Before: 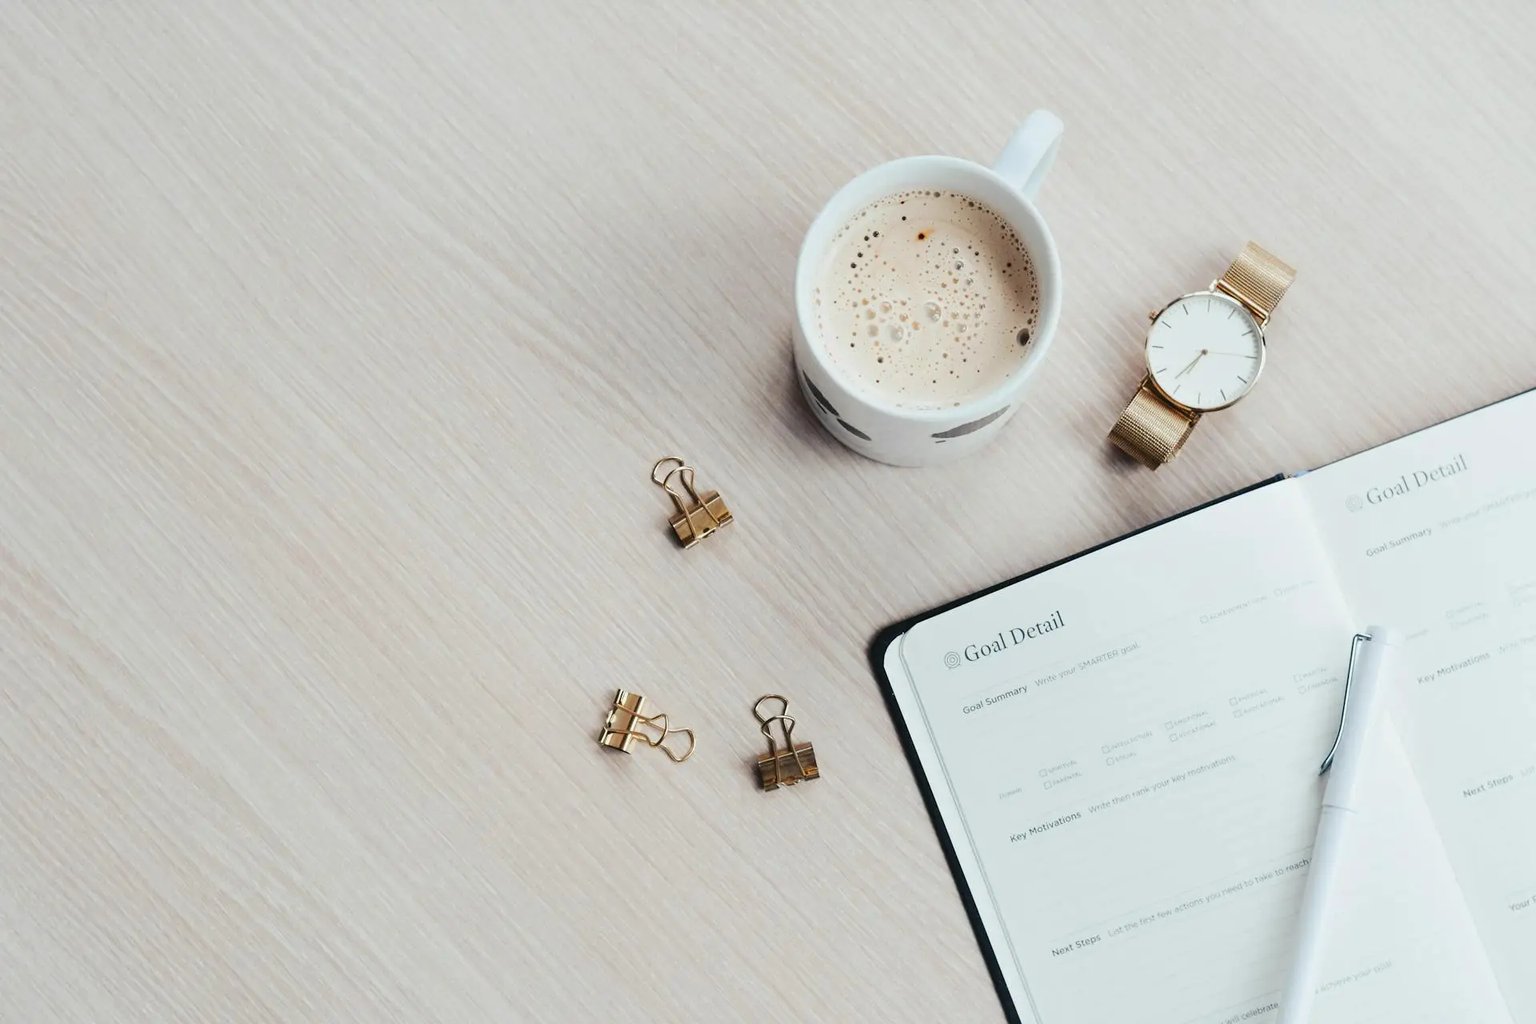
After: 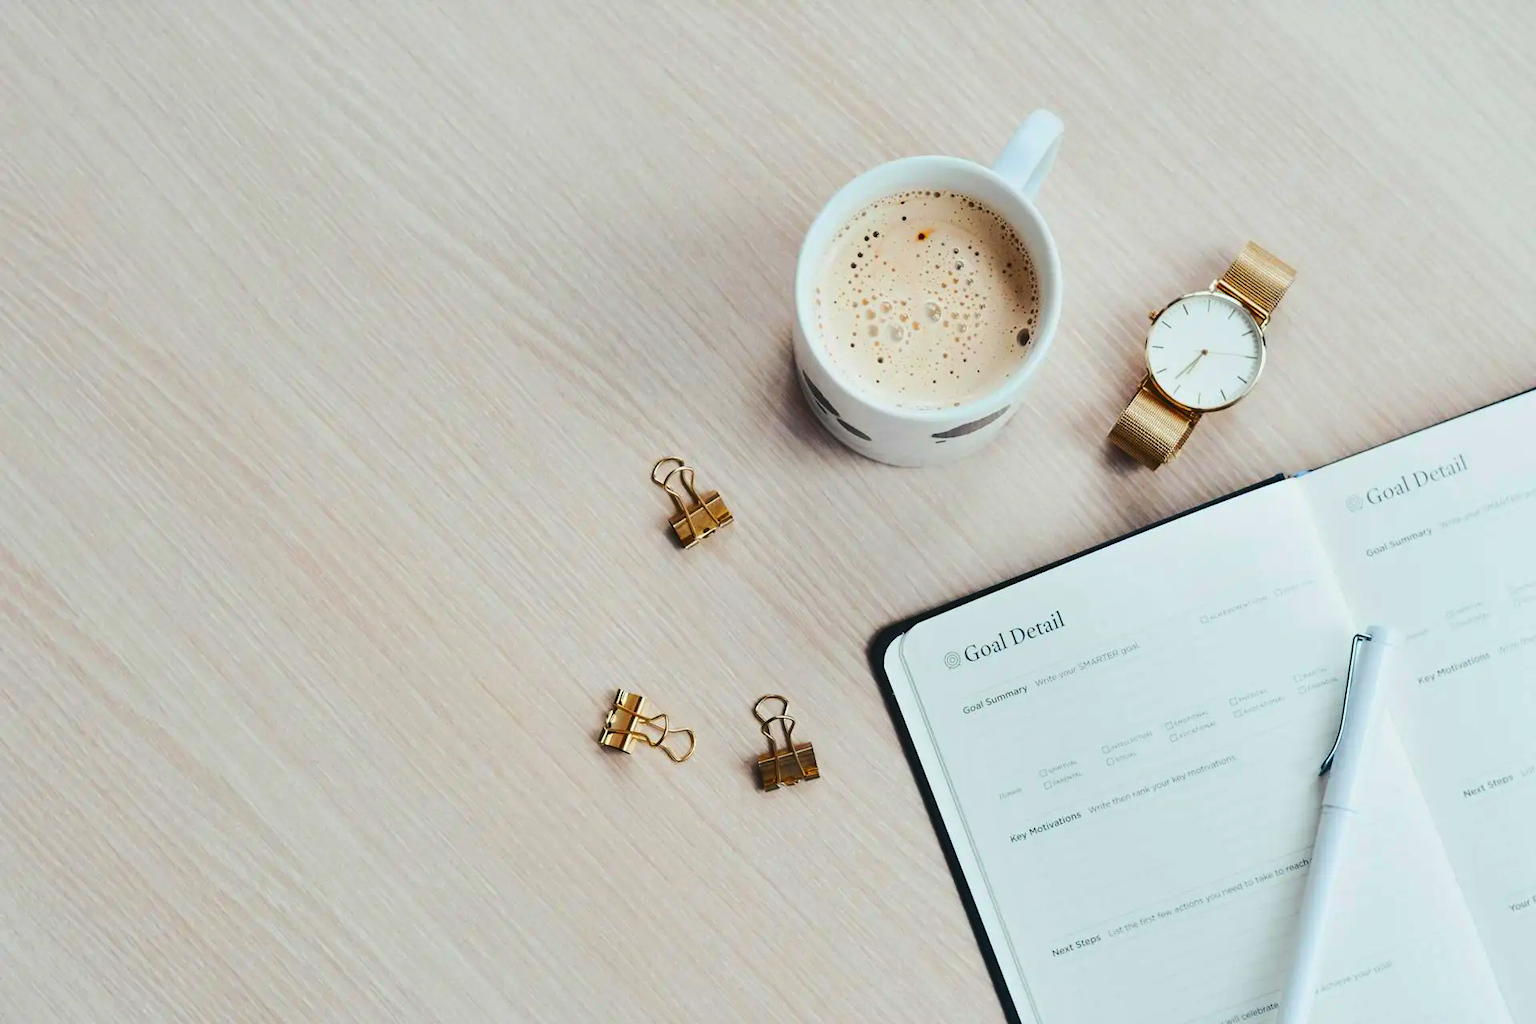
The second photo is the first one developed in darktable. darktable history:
shadows and highlights: shadows 60.22, soften with gaussian
contrast brightness saturation: contrast 0.068, brightness 0.177, saturation 0.415
